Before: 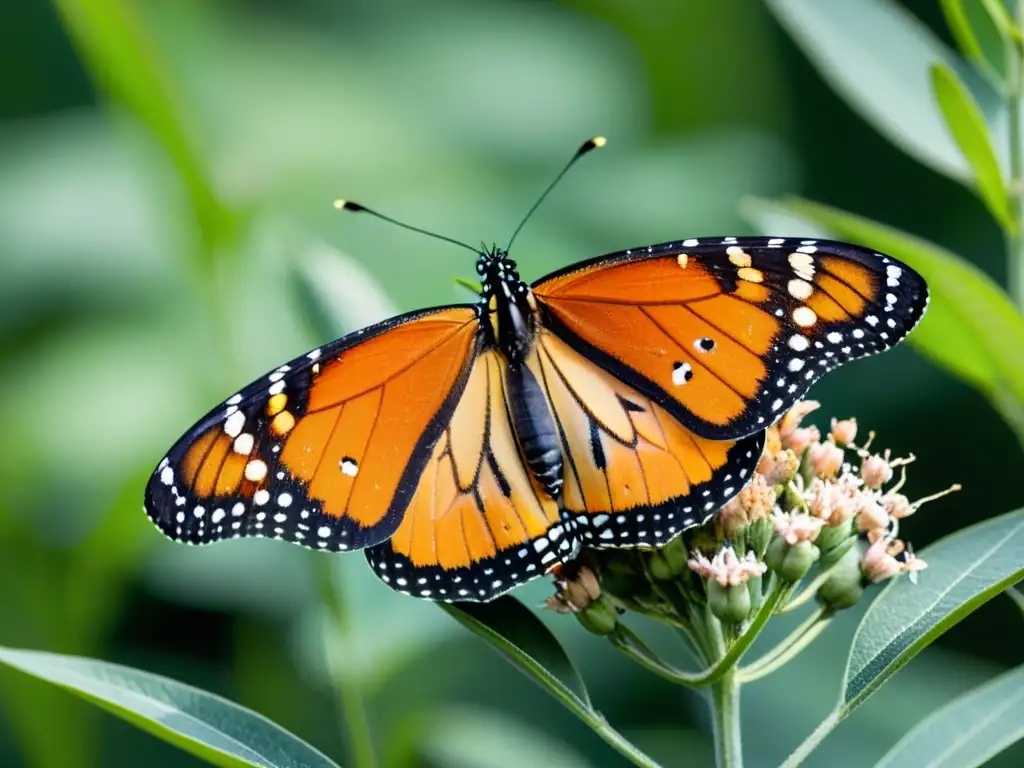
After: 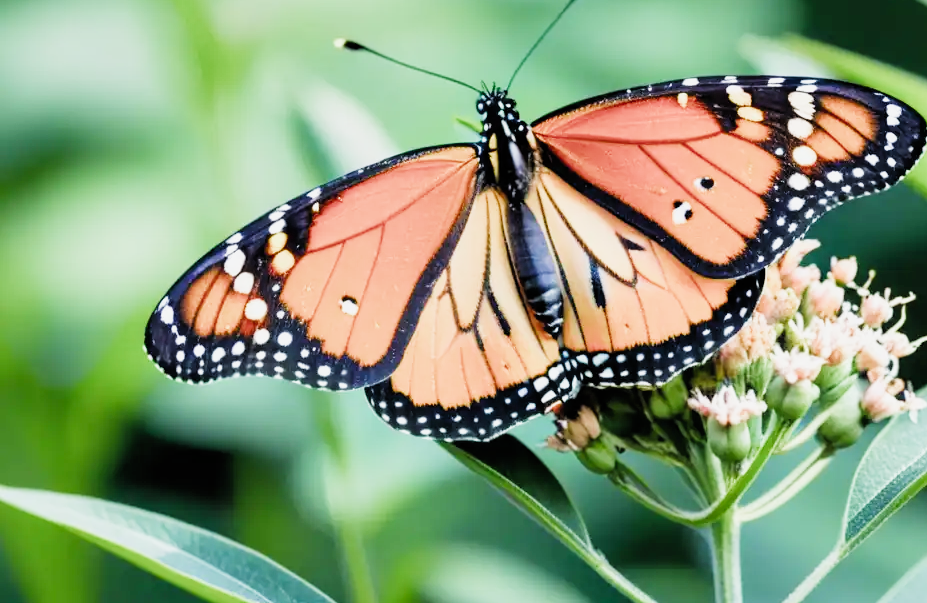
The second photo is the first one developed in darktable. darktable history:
shadows and highlights: radius 127.27, shadows 30.45, highlights -31.14, low approximation 0.01, soften with gaussian
color correction: highlights b* 0.024, saturation 1.09
exposure: black level correction 0, exposure 1.196 EV, compensate highlight preservation false
filmic rgb: black relative exposure -7.65 EV, white relative exposure 4.56 EV, hardness 3.61, contrast 0.99, color science v4 (2020)
crop: top 20.972%, right 9.431%, bottom 0.278%
